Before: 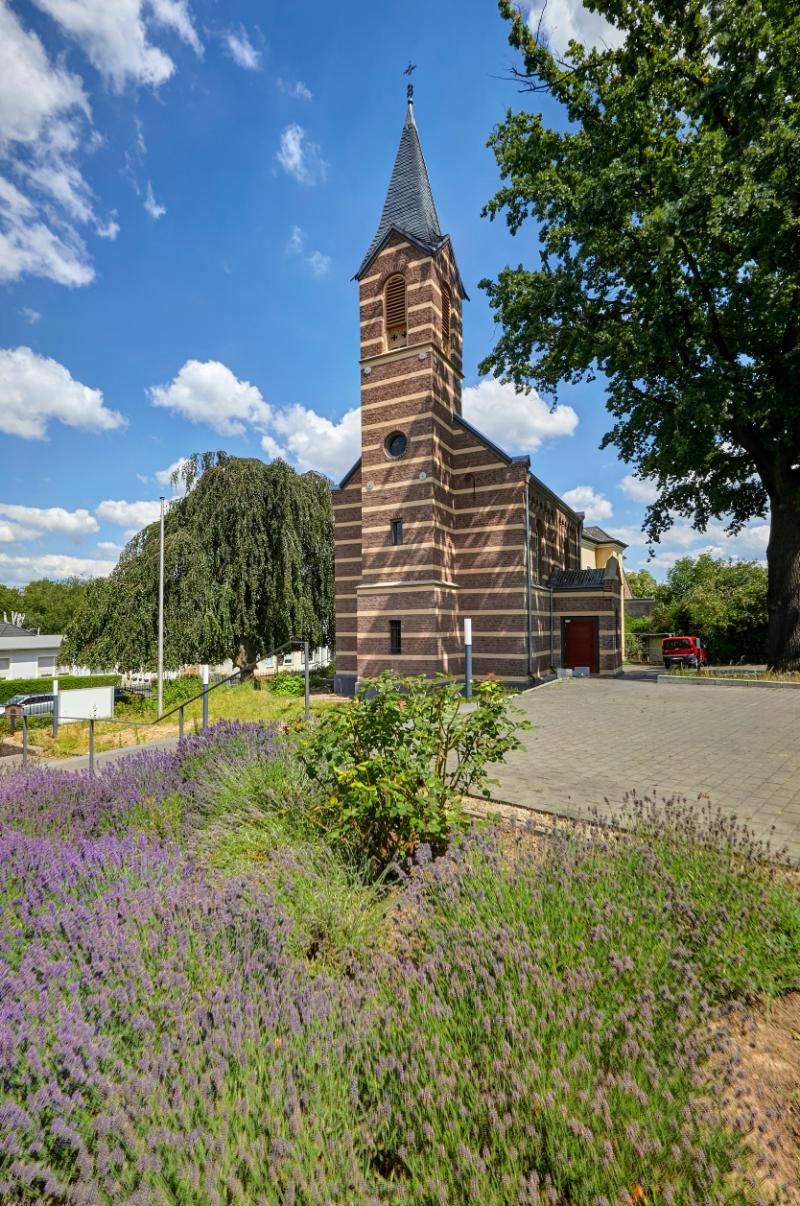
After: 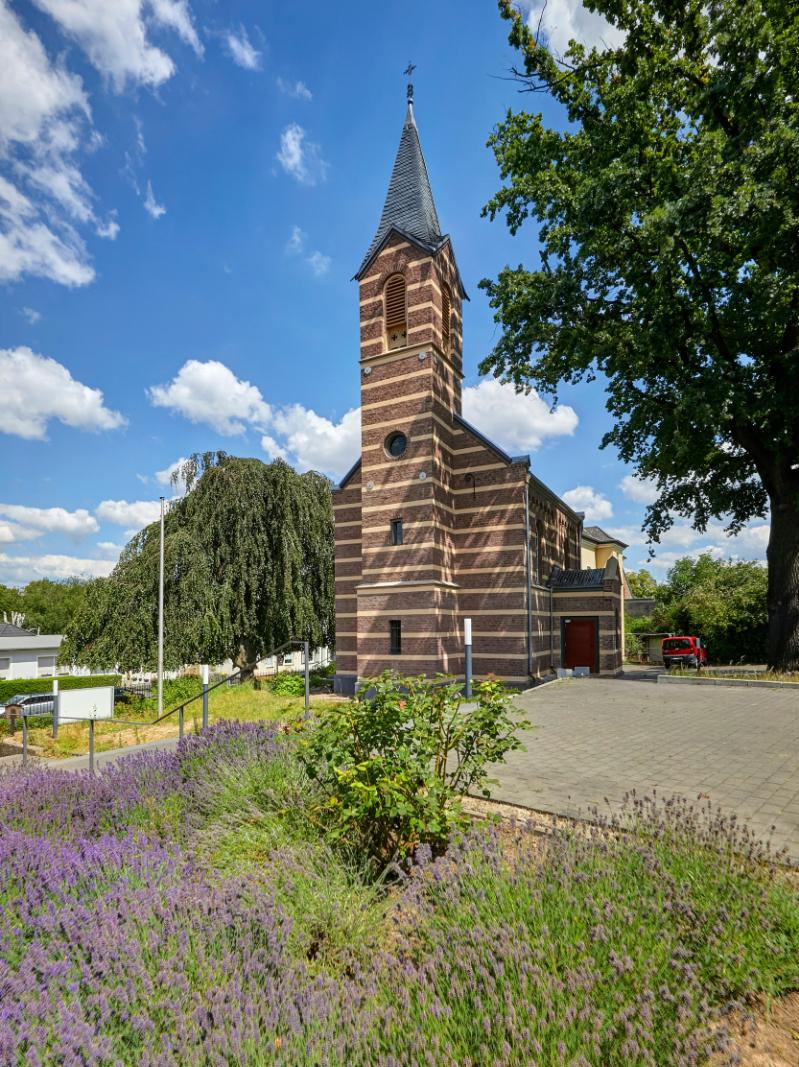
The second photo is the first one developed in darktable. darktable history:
crop and rotate: top 0%, bottom 11.446%
